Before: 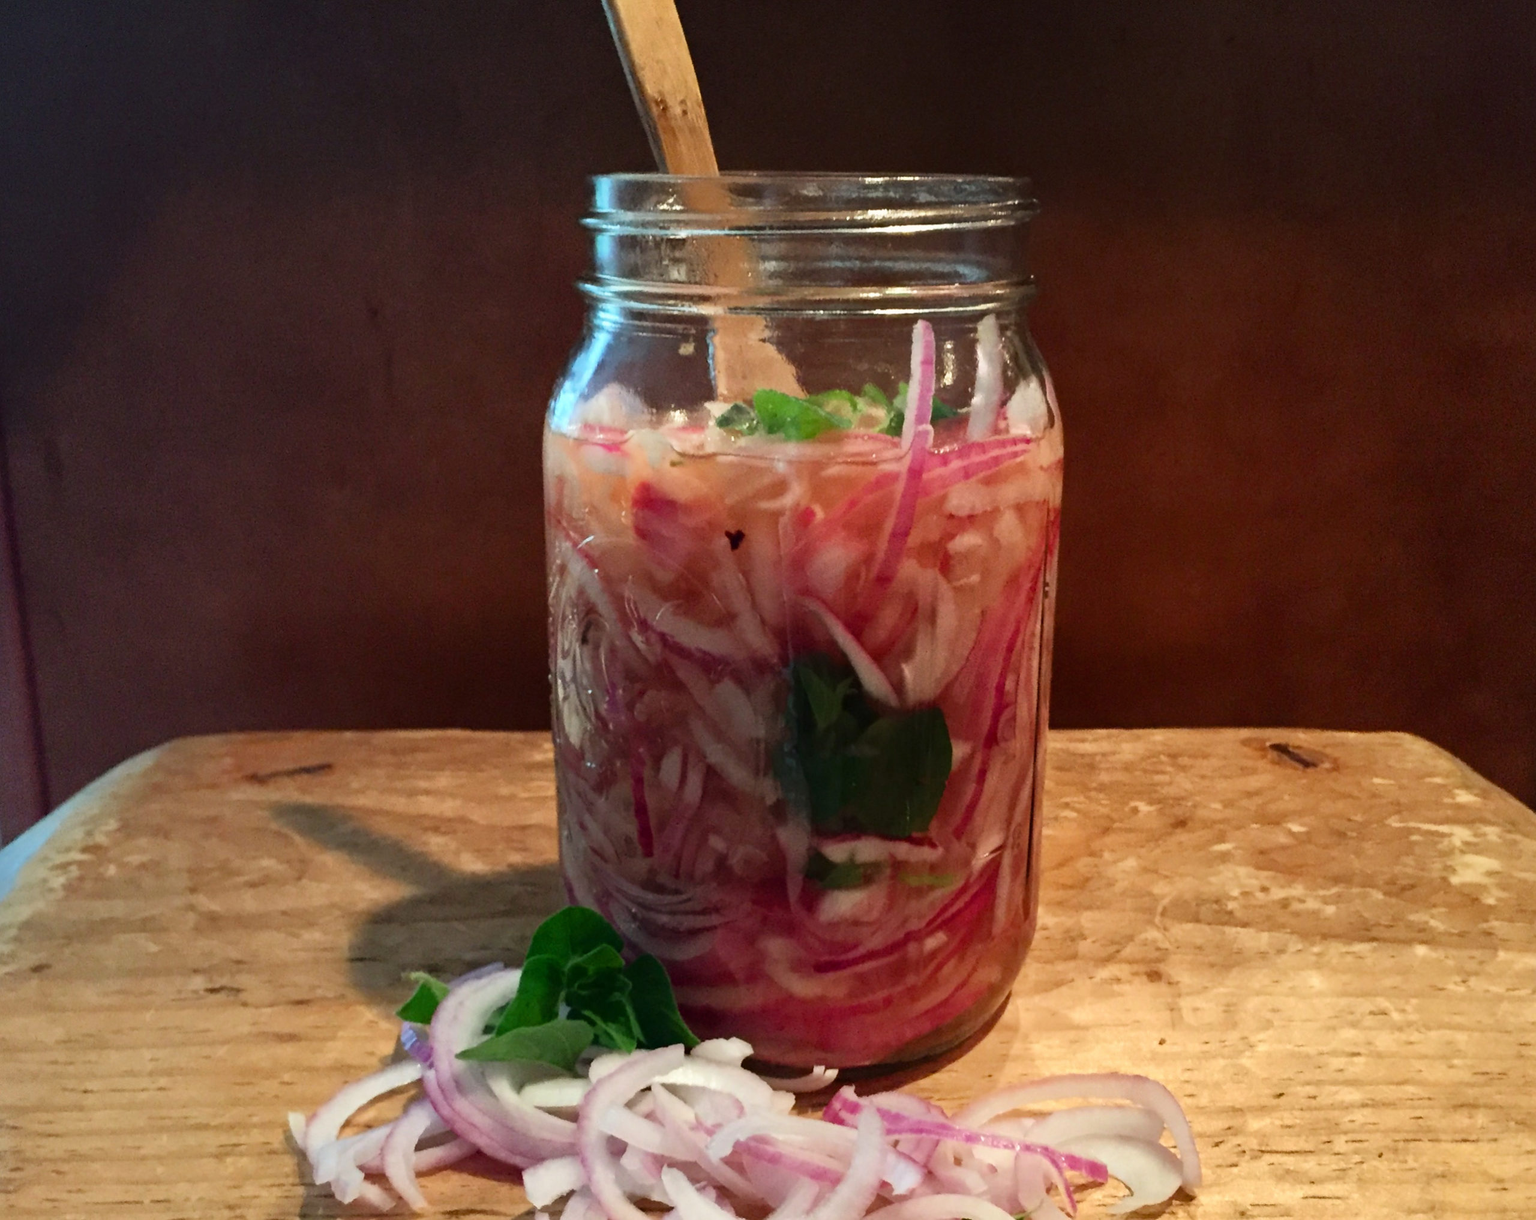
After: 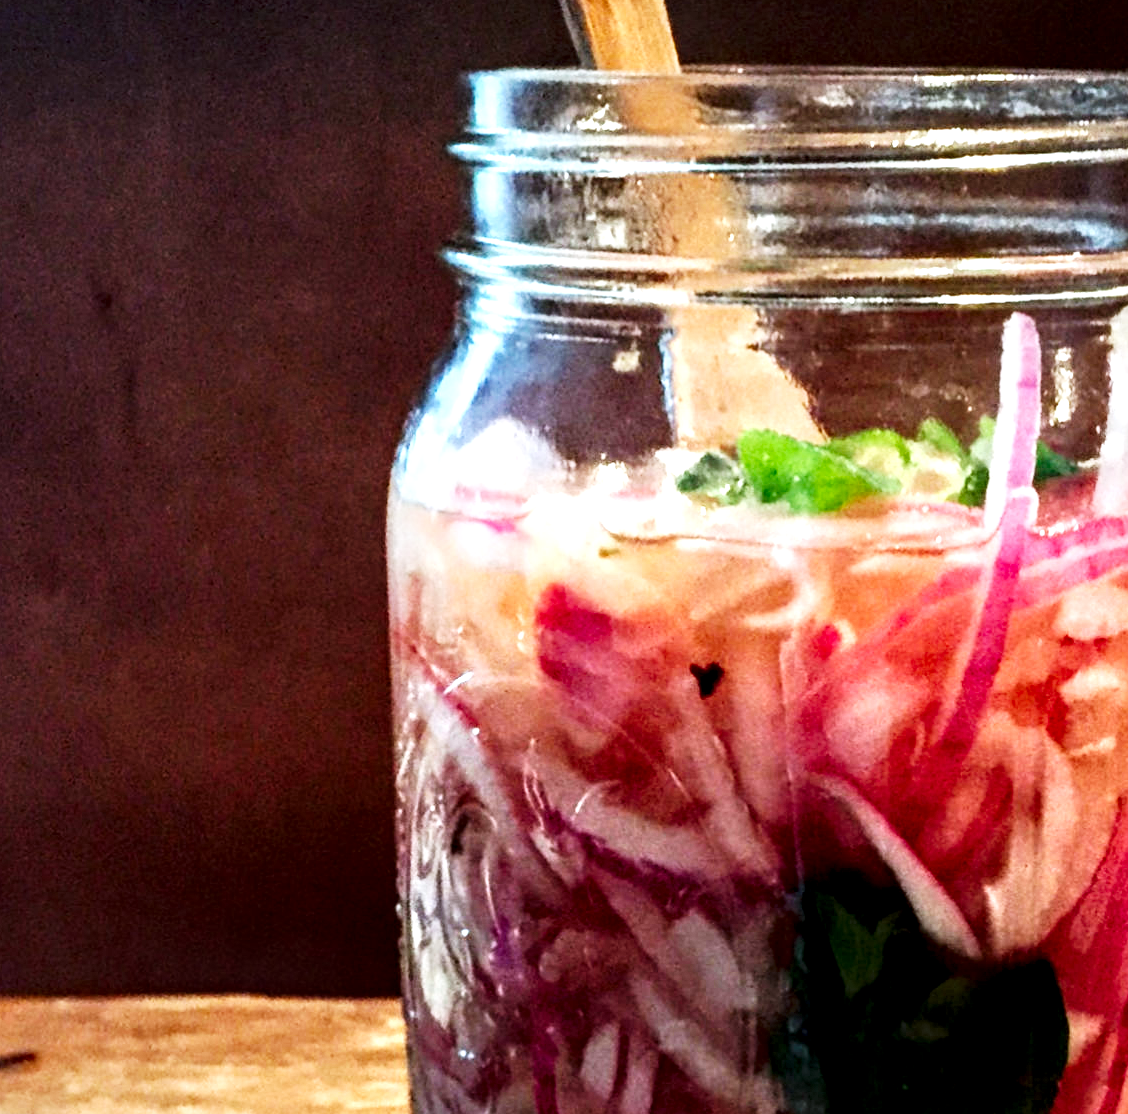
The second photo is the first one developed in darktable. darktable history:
white balance: red 0.931, blue 1.11
local contrast: highlights 60%, shadows 60%, detail 160%
base curve: curves: ch0 [(0, 0) (0.007, 0.004) (0.027, 0.03) (0.046, 0.07) (0.207, 0.54) (0.442, 0.872) (0.673, 0.972) (1, 1)], preserve colors none
crop: left 20.248%, top 10.86%, right 35.675%, bottom 34.321%
